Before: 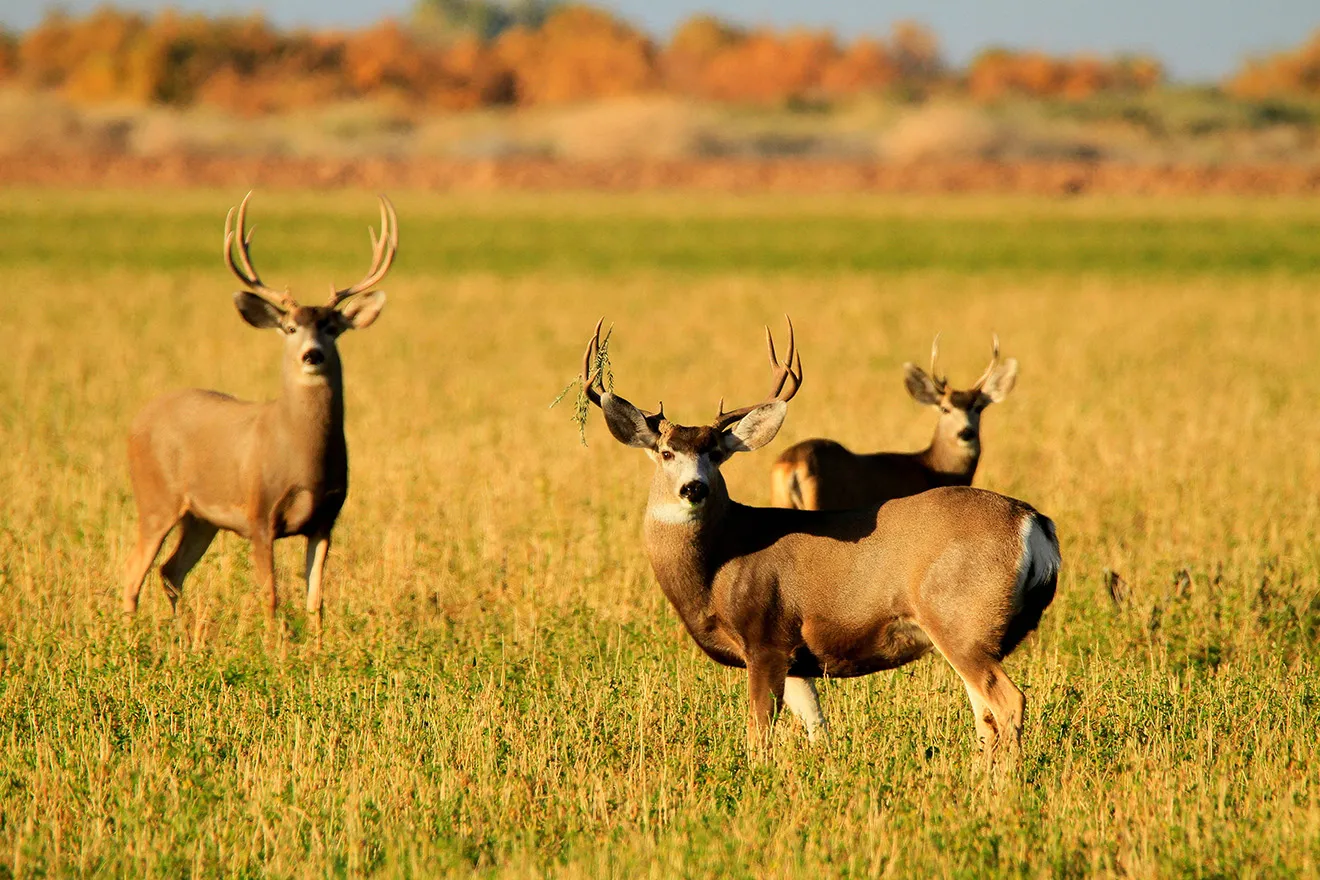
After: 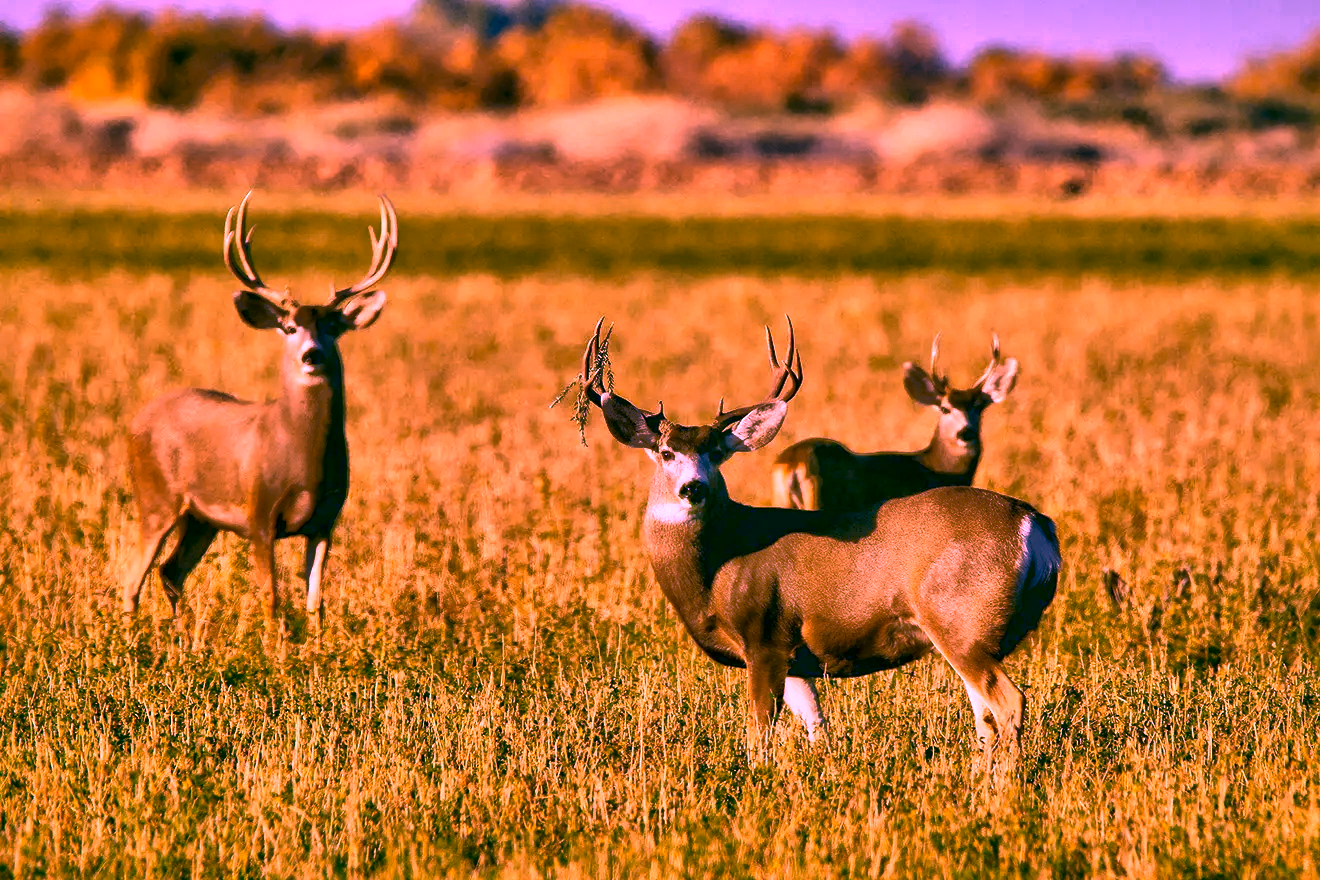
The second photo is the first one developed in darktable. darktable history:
local contrast: mode bilateral grid, contrast 25, coarseness 60, detail 151%, midtone range 0.2
tone mapping: contrast compression 1.5, spatial extent 10 | blend: blend mode average, opacity 100%; mask: uniform (no mask)
white balance: red 1.691, blue 2.219
color correction: highlights a* 1.83, highlights b* 34.02, shadows a* -36.68, shadows b* -5.48 | blend: blend mode normal, opacity 66%; mask: uniform (no mask)
contrast equalizer: y [[0.586, 0.584, 0.576, 0.565, 0.552, 0.539], [0.5 ×6], [0.97, 0.959, 0.919, 0.859, 0.789, 0.717], [0 ×6], [0 ×6]]
shadows and highlights: shadows 60, highlights -60.23, soften with gaussian
